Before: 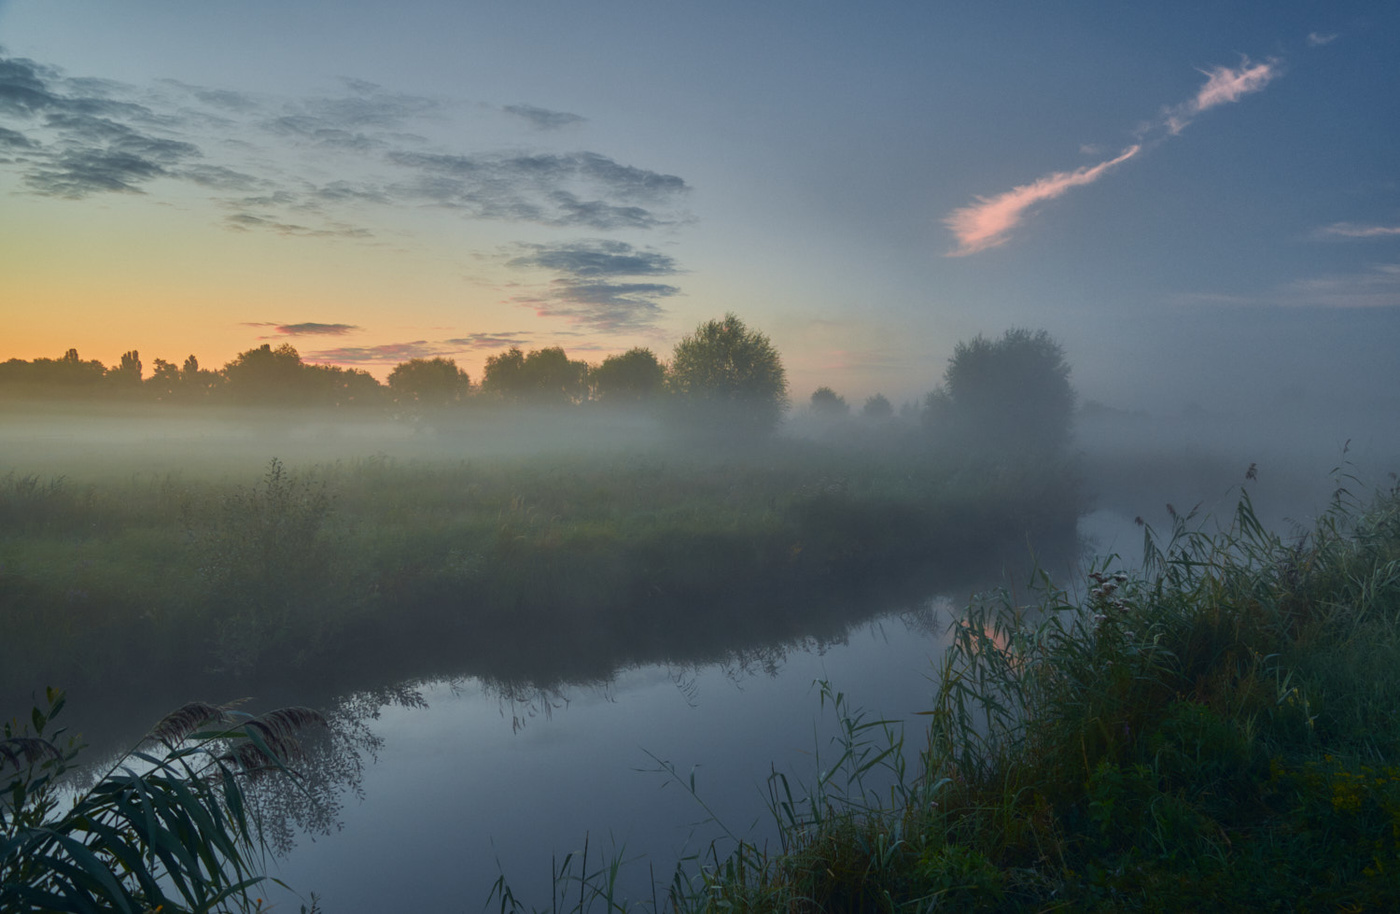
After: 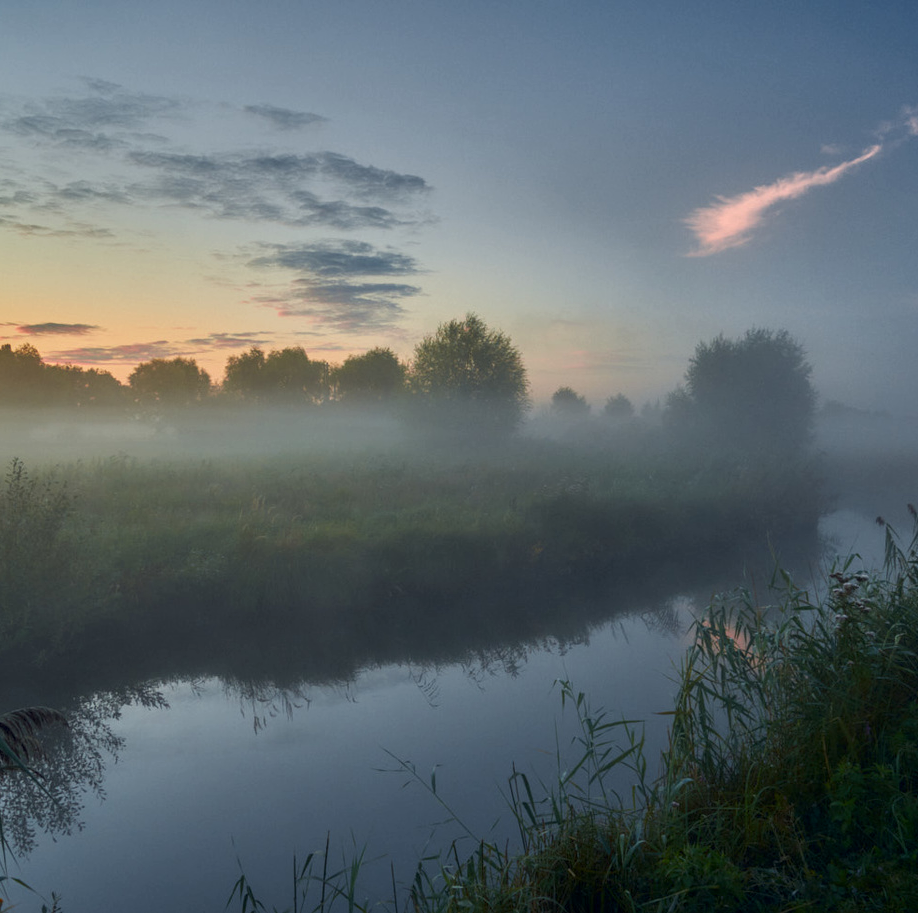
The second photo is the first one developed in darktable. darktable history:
local contrast: on, module defaults
crop and rotate: left 18.53%, right 15.831%
